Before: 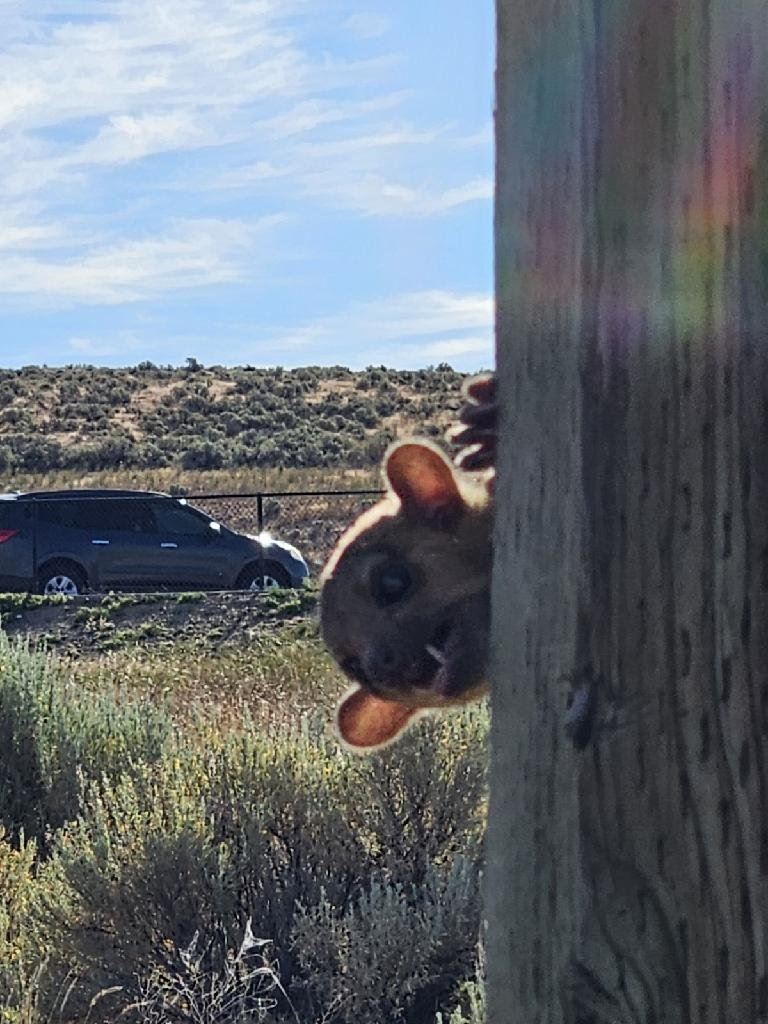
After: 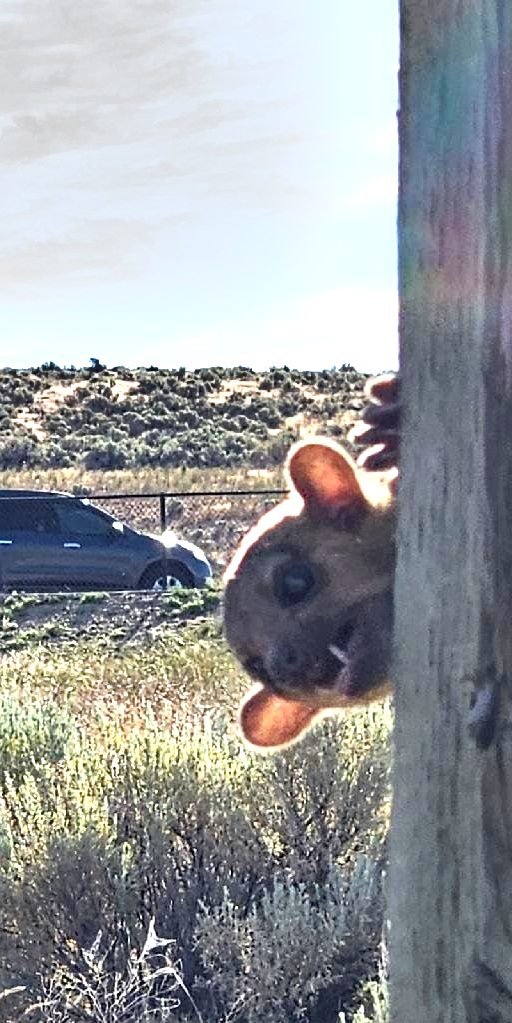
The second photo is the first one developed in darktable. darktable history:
exposure: black level correction 0.001, exposure 1.398 EV, compensate exposure bias true, compensate highlight preservation false
shadows and highlights: soften with gaussian
crop and rotate: left 12.737%, right 20.547%
